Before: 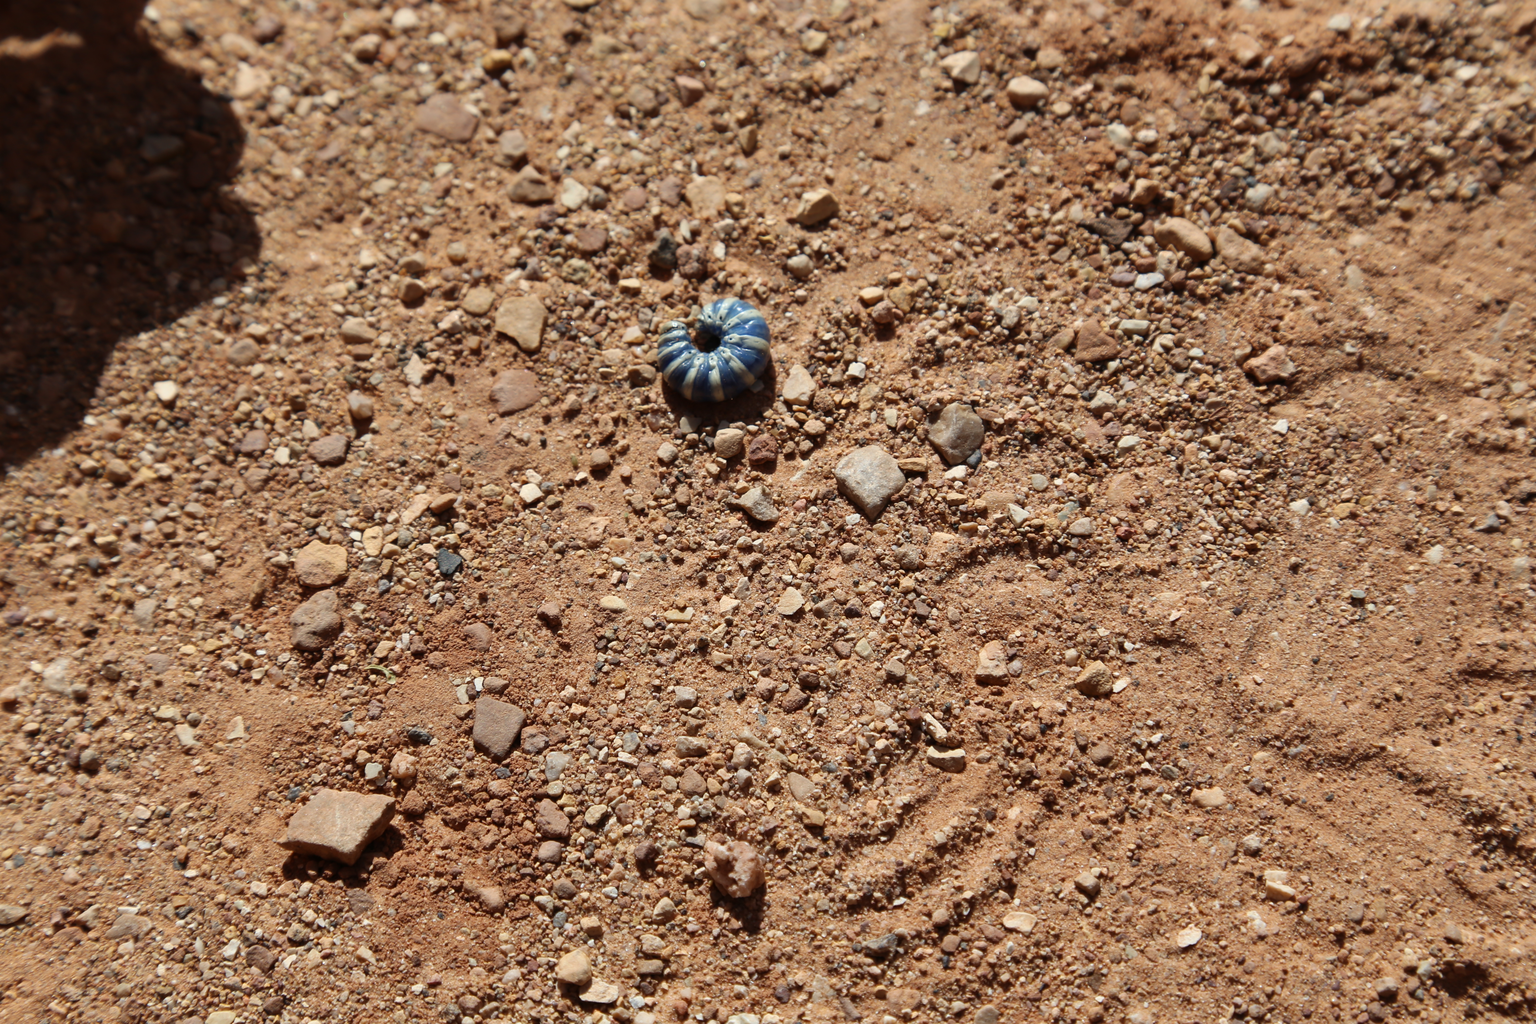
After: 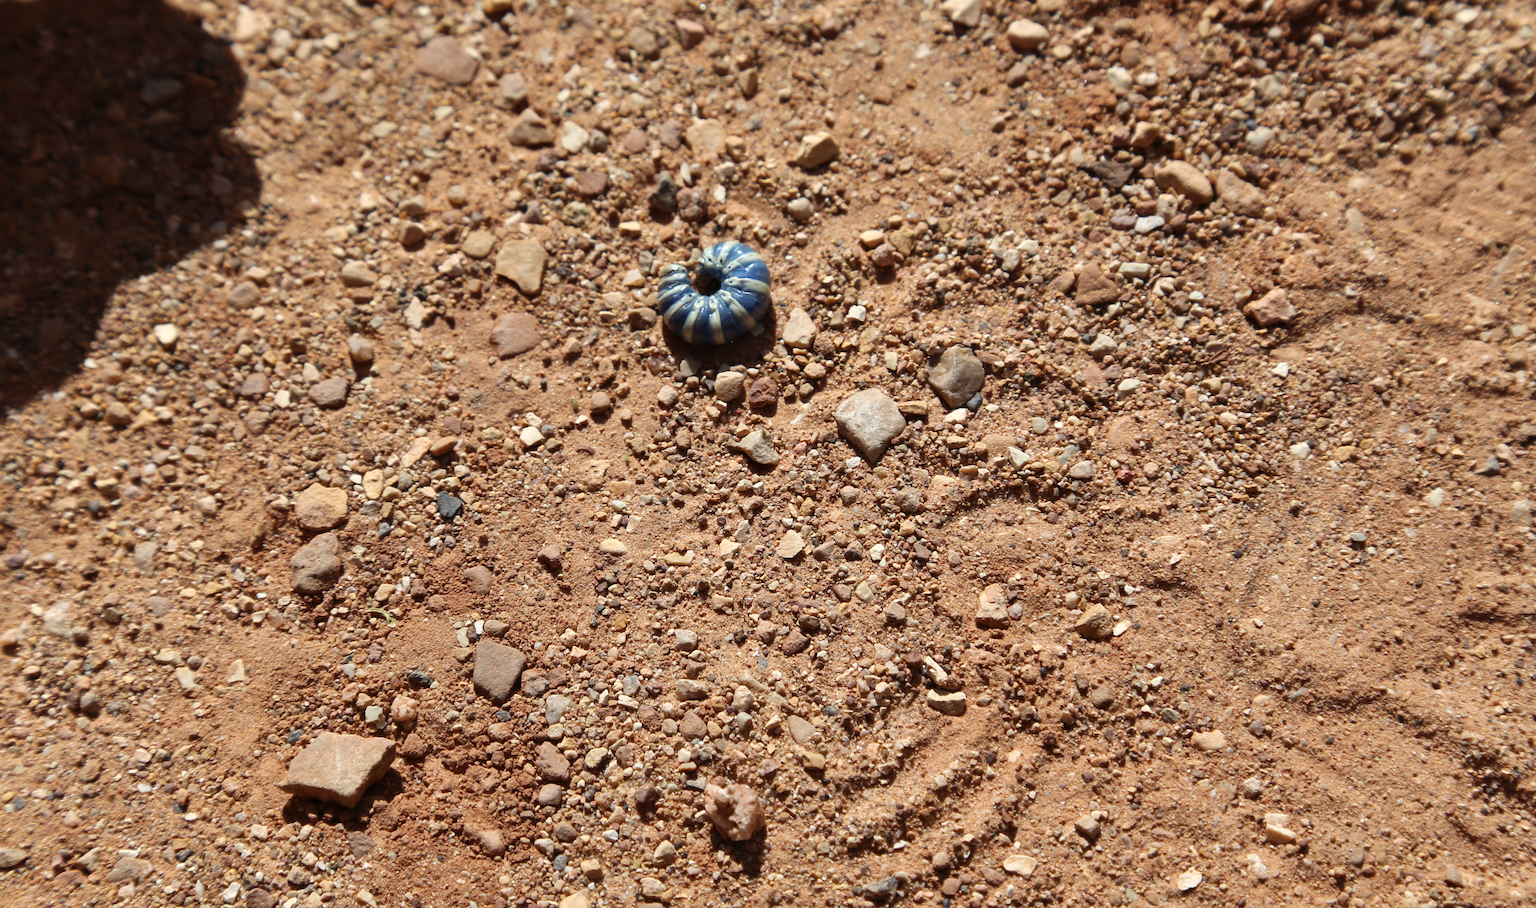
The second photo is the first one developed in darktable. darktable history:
crop and rotate: top 5.604%, bottom 5.633%
exposure: exposure 0.201 EV, compensate highlight preservation false
